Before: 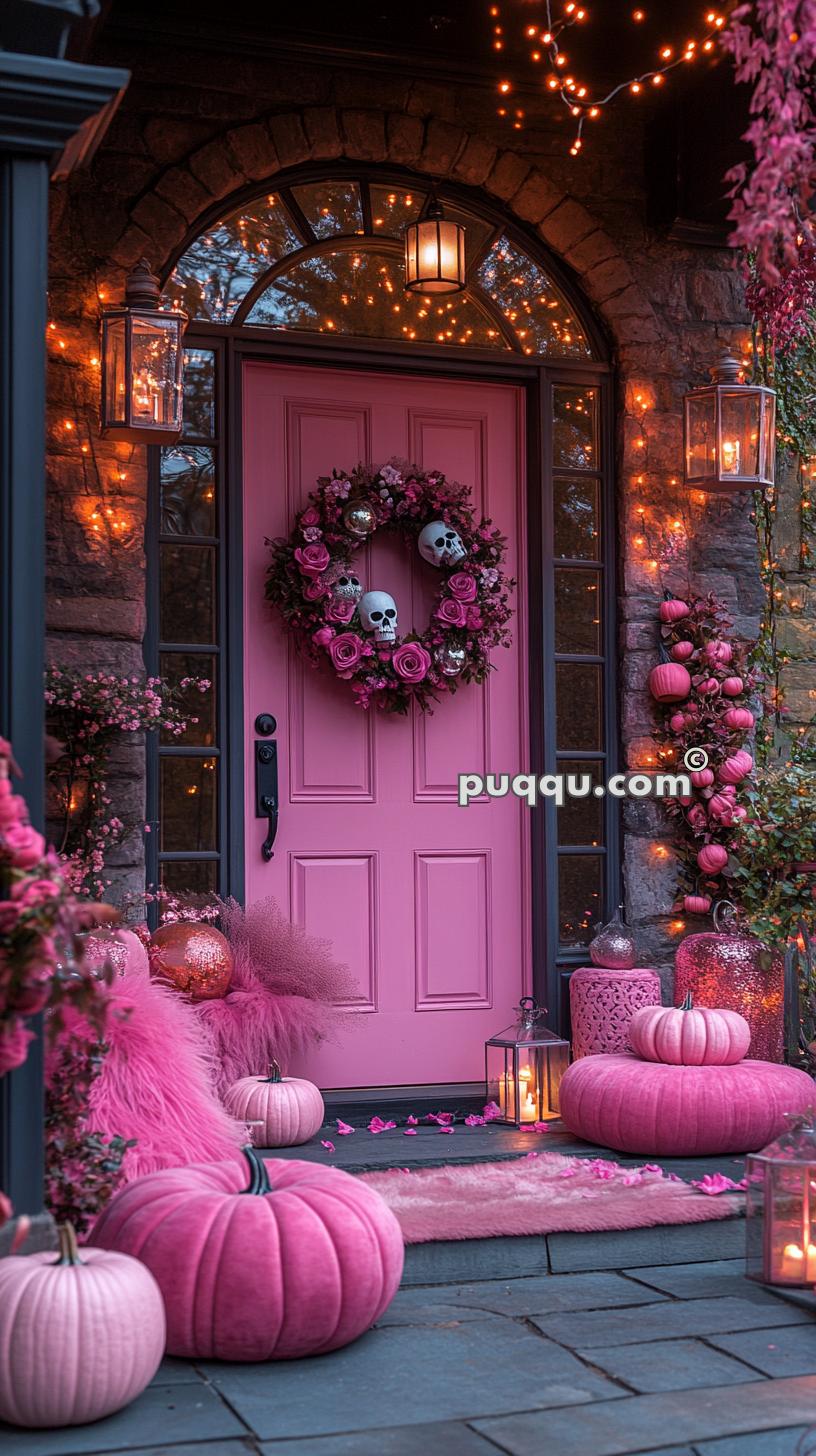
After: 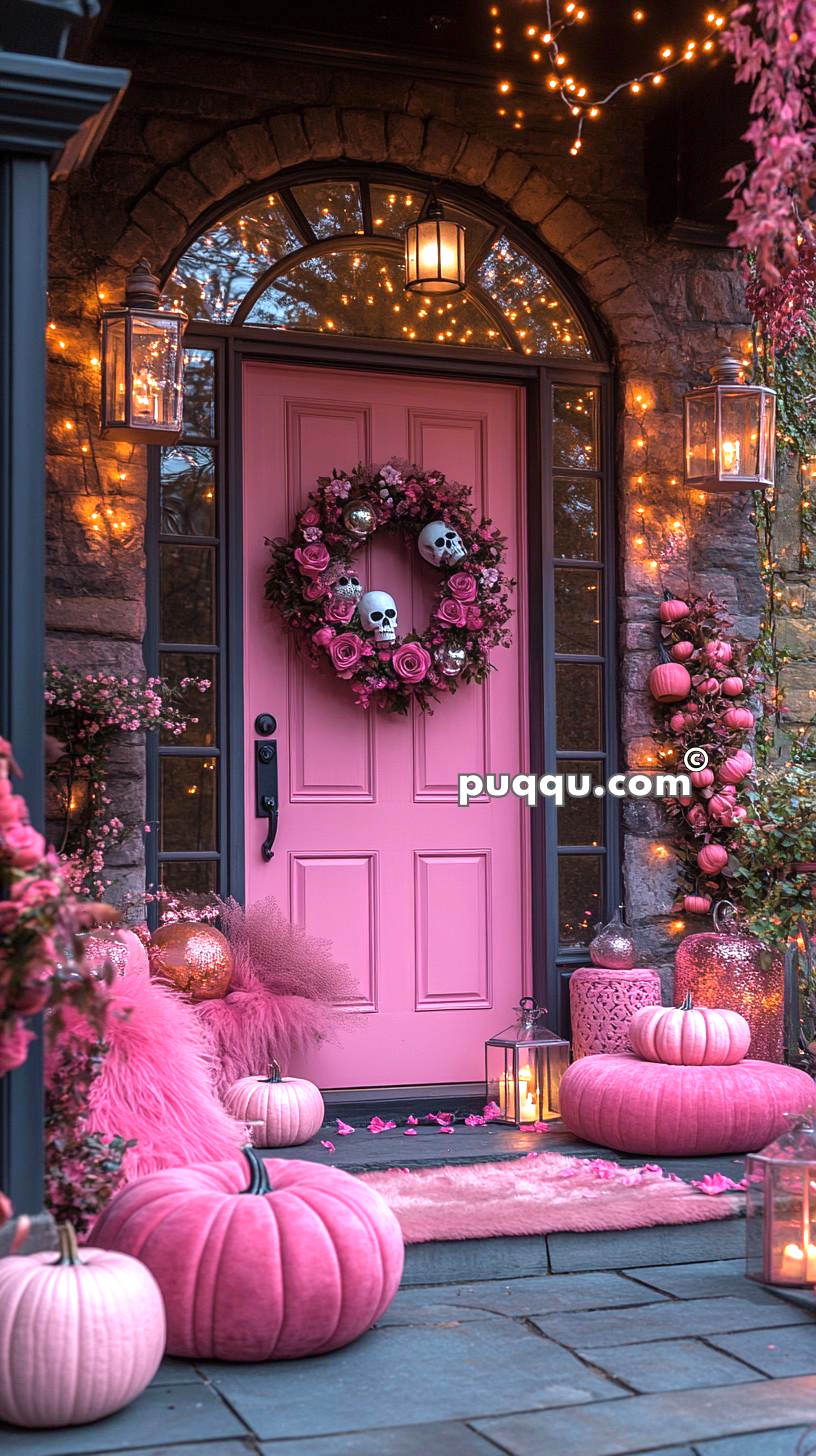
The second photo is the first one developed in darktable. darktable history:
exposure: black level correction 0, exposure 0.696 EV, compensate highlight preservation false
color zones: curves: ch1 [(0.113, 0.438) (0.75, 0.5)]; ch2 [(0.12, 0.526) (0.75, 0.5)]
